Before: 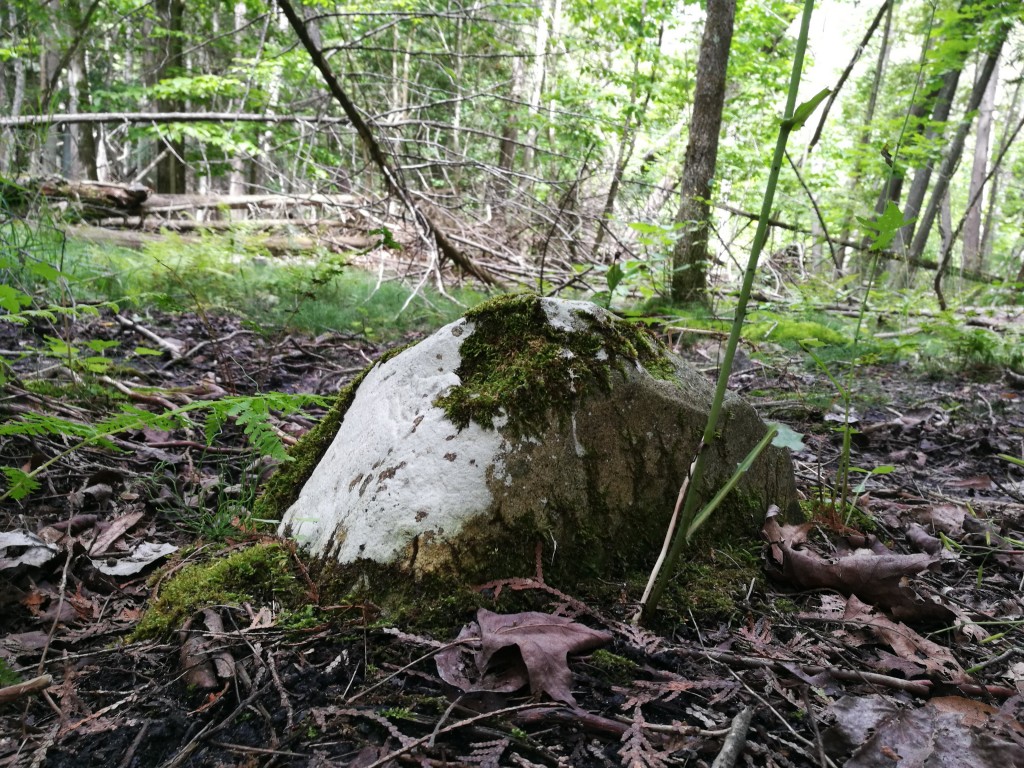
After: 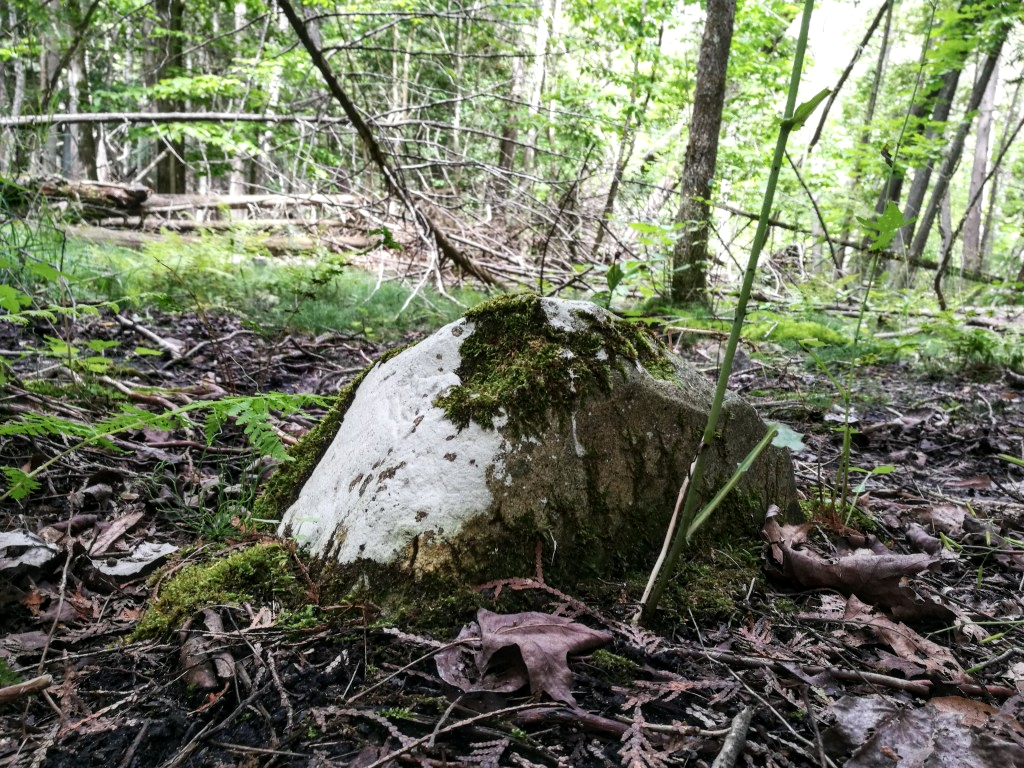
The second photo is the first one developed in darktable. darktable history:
contrast brightness saturation: contrast 0.15, brightness 0.05
local contrast: on, module defaults
